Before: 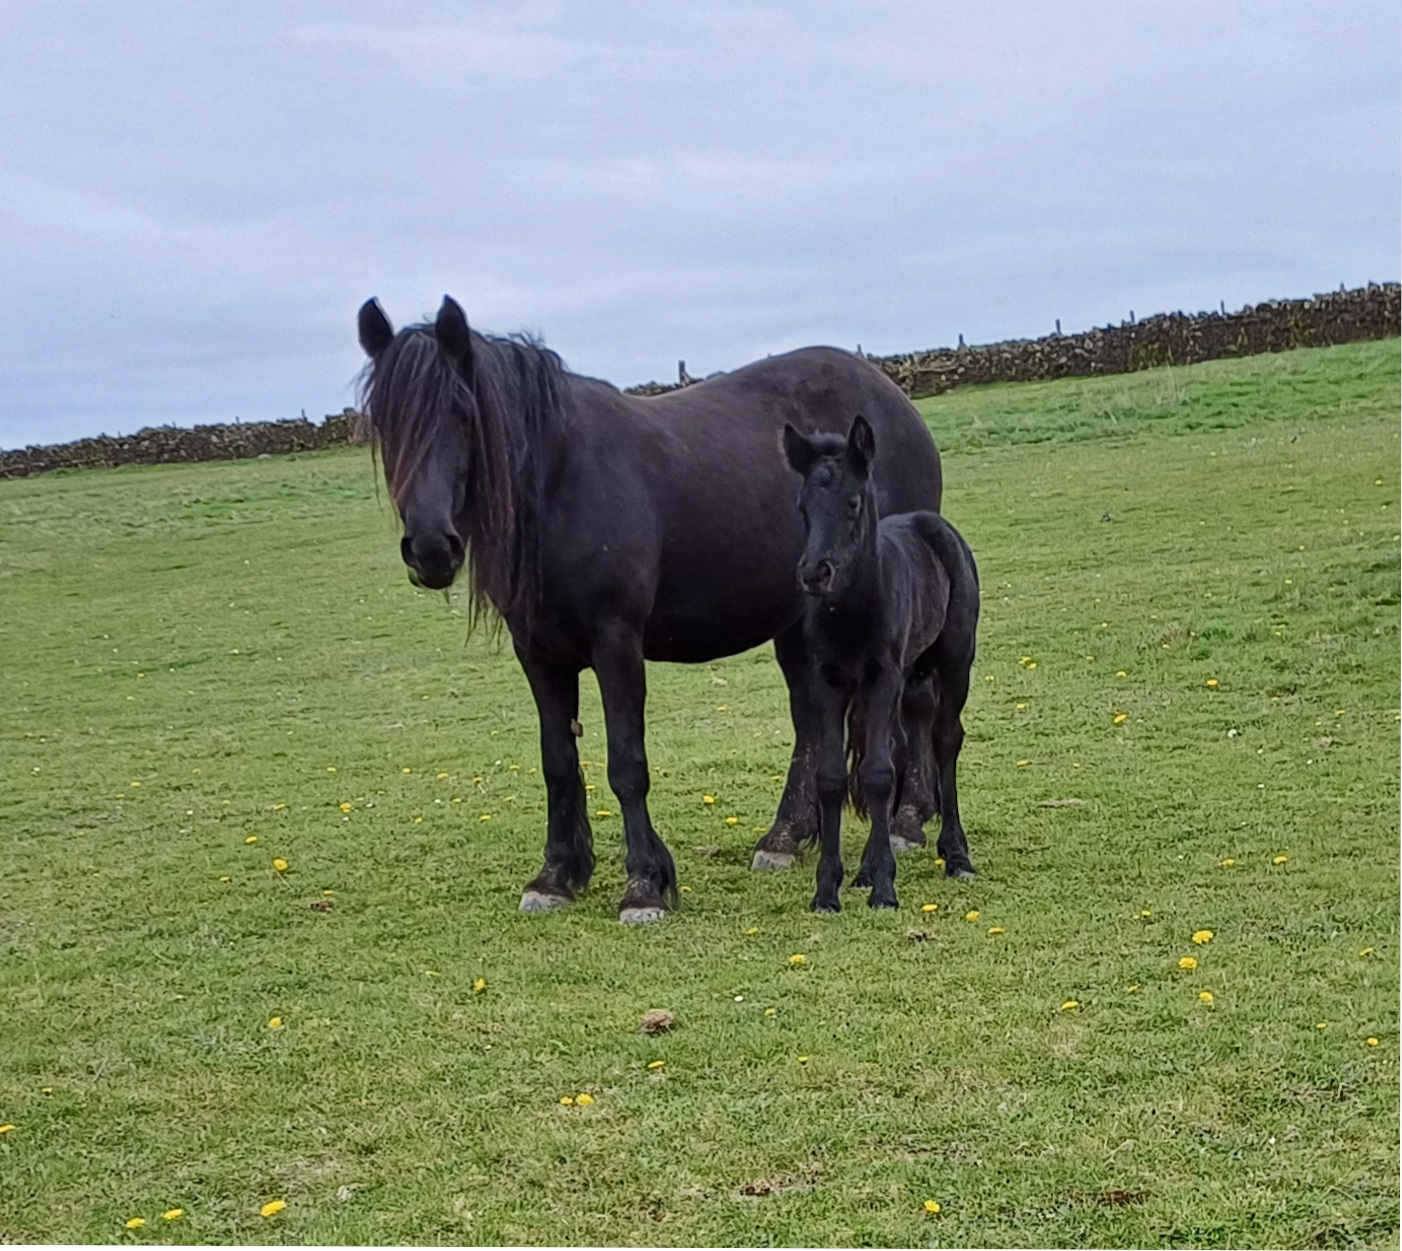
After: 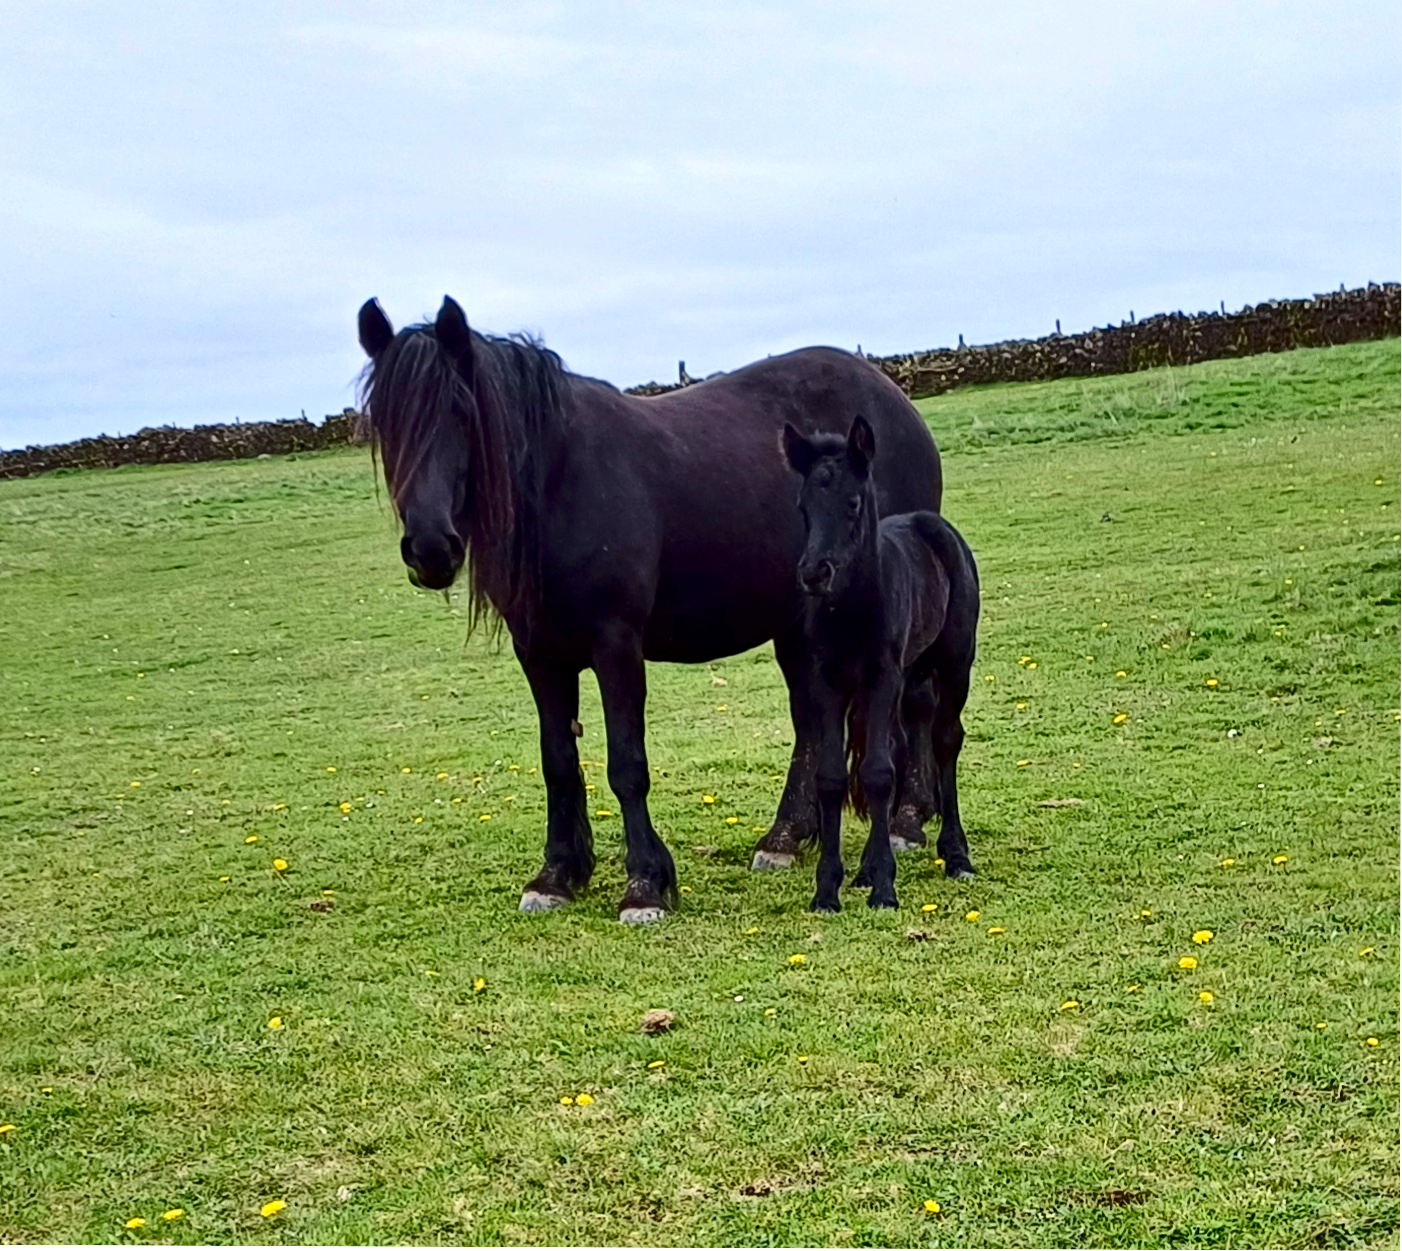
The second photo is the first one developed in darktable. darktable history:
exposure: black level correction 0.003, exposure 0.383 EV, compensate highlight preservation false
contrast brightness saturation: contrast 0.19, brightness -0.11, saturation 0.21
